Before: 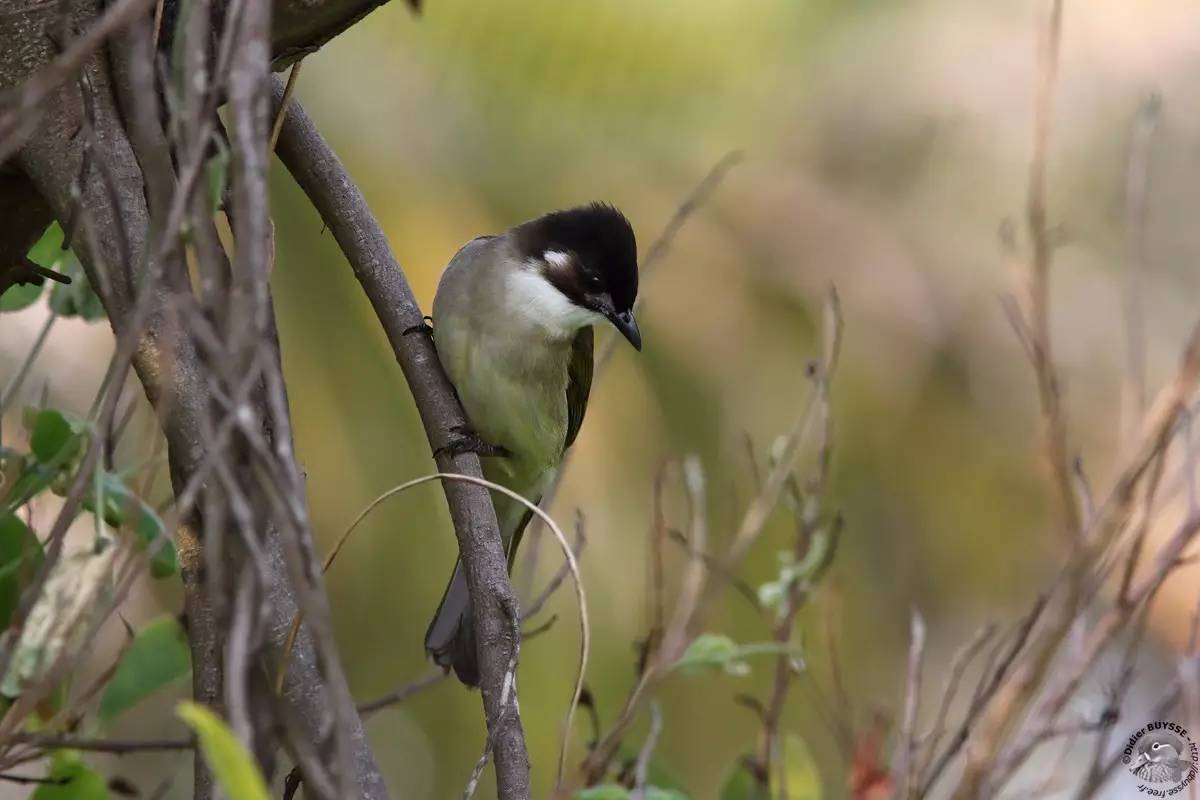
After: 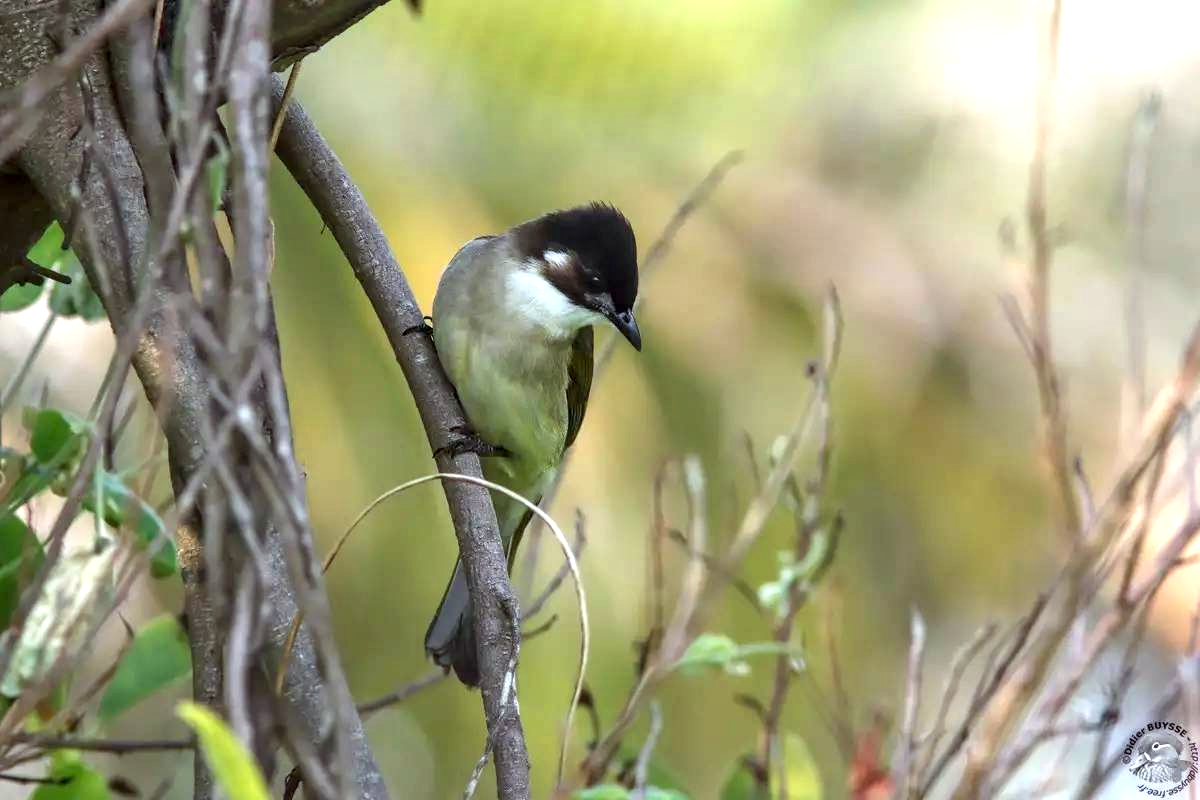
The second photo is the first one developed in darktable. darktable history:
local contrast: on, module defaults
color calibration: output R [0.999, 0.026, -0.11, 0], output G [-0.019, 1.037, -0.099, 0], output B [0.022, -0.023, 0.902, 0], gray › normalize channels true, illuminant Planckian (black body), adaptation linear Bradford (ICC v4), x 0.364, y 0.367, temperature 4414.75 K, gamut compression 0.012
exposure: black level correction 0.001, exposure 0.96 EV, compensate highlight preservation false
